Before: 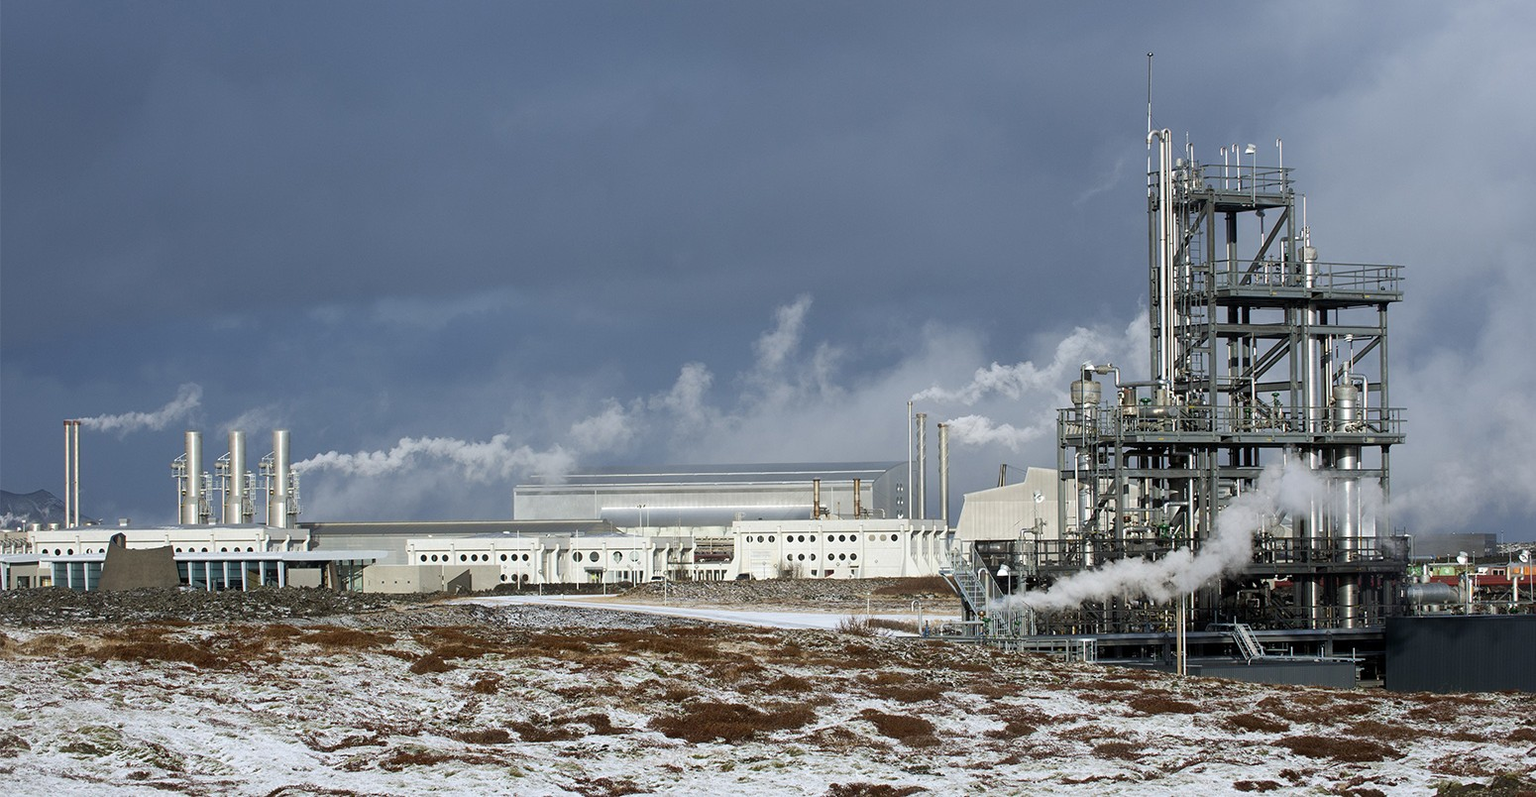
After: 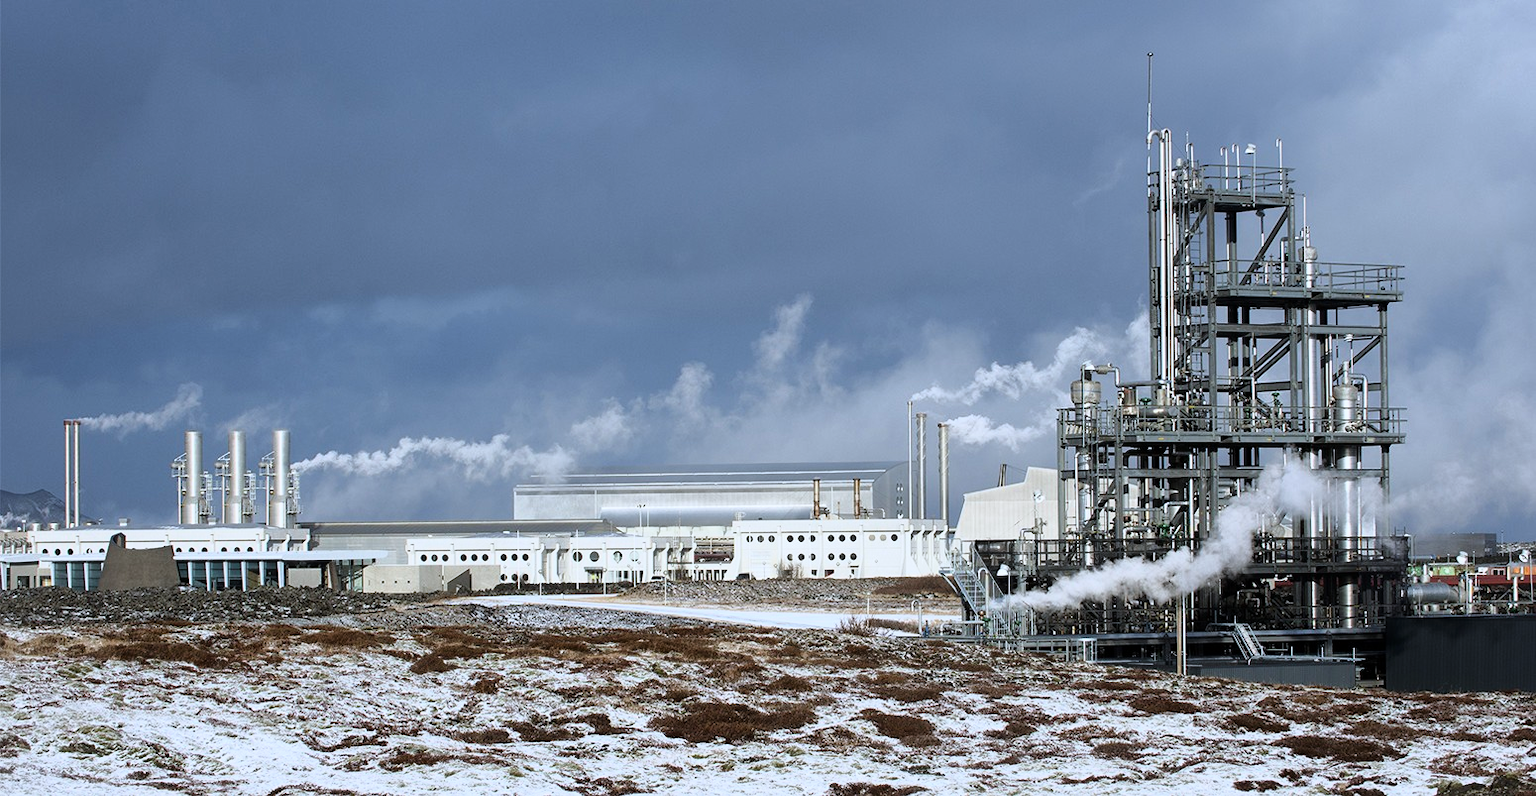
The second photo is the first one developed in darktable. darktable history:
tone curve: curves: ch0 [(0, 0) (0.105, 0.068) (0.195, 0.162) (0.283, 0.283) (0.384, 0.404) (0.485, 0.531) (0.638, 0.681) (0.795, 0.879) (1, 0.977)]; ch1 [(0, 0) (0.161, 0.092) (0.35, 0.33) (0.379, 0.401) (0.456, 0.469) (0.504, 0.501) (0.512, 0.523) (0.58, 0.597) (0.635, 0.646) (1, 1)]; ch2 [(0, 0) (0.371, 0.362) (0.437, 0.437) (0.5, 0.5) (0.53, 0.523) (0.56, 0.58) (0.622, 0.606) (1, 1)], color space Lab, linked channels, preserve colors none
color correction: highlights a* -0.709, highlights b* -9.16
